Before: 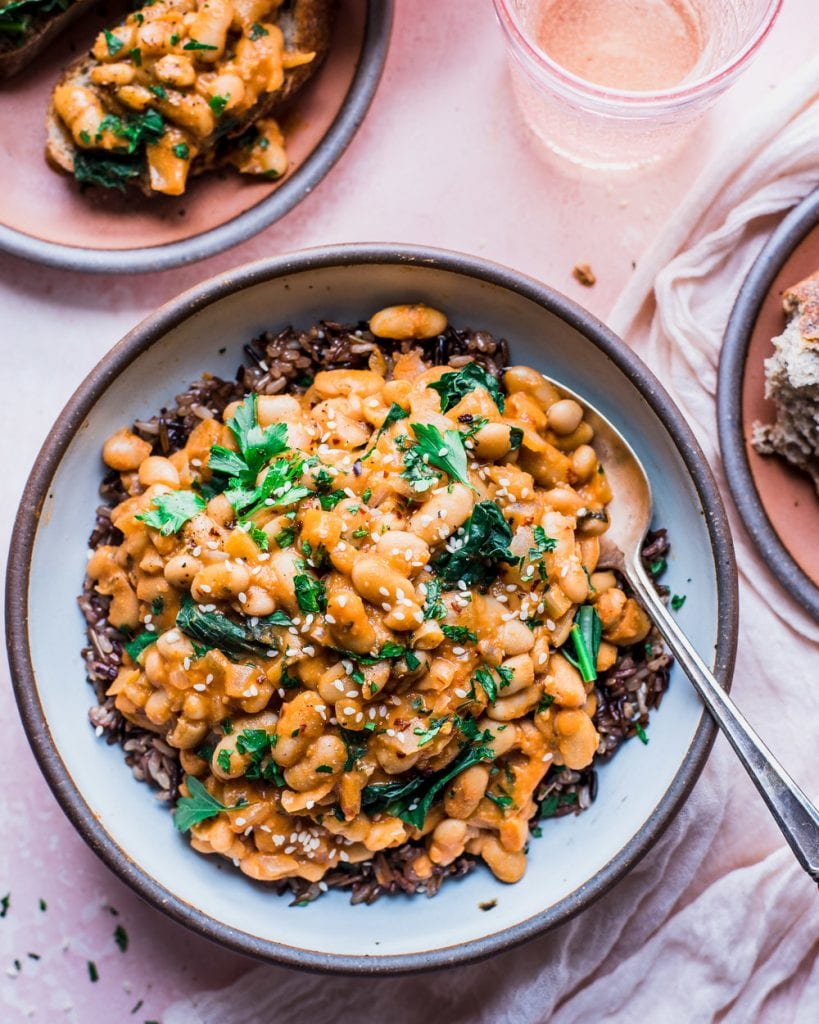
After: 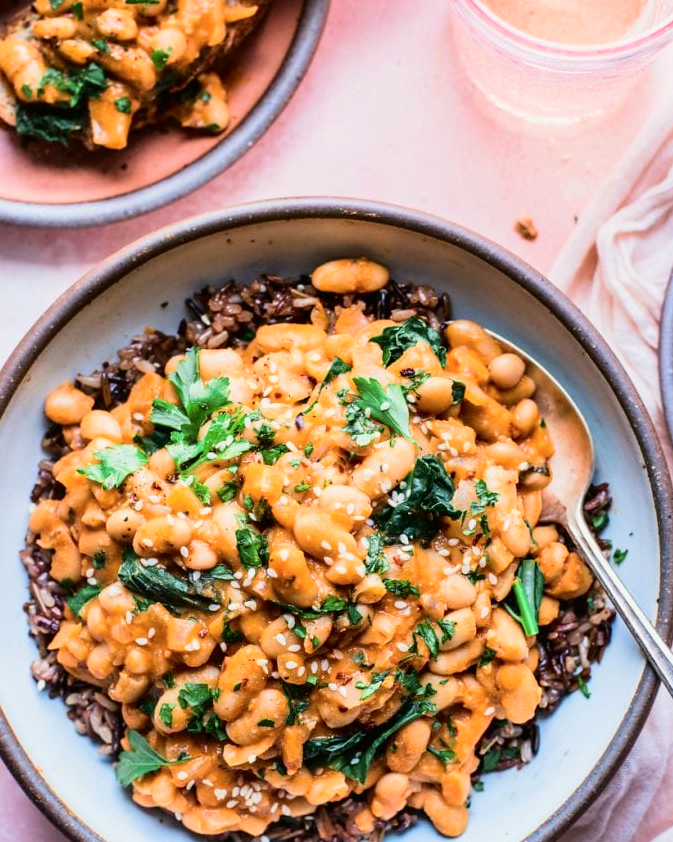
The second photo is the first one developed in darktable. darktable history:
crop and rotate: left 7.196%, top 4.574%, right 10.605%, bottom 13.178%
tone curve: curves: ch0 [(0, 0.01) (0.052, 0.045) (0.136, 0.133) (0.29, 0.332) (0.453, 0.531) (0.676, 0.751) (0.89, 0.919) (1, 1)]; ch1 [(0, 0) (0.094, 0.081) (0.285, 0.299) (0.385, 0.403) (0.446, 0.443) (0.502, 0.5) (0.544, 0.552) (0.589, 0.612) (0.722, 0.728) (1, 1)]; ch2 [(0, 0) (0.257, 0.217) (0.43, 0.421) (0.498, 0.507) (0.531, 0.544) (0.56, 0.579) (0.625, 0.642) (1, 1)], color space Lab, independent channels, preserve colors none
